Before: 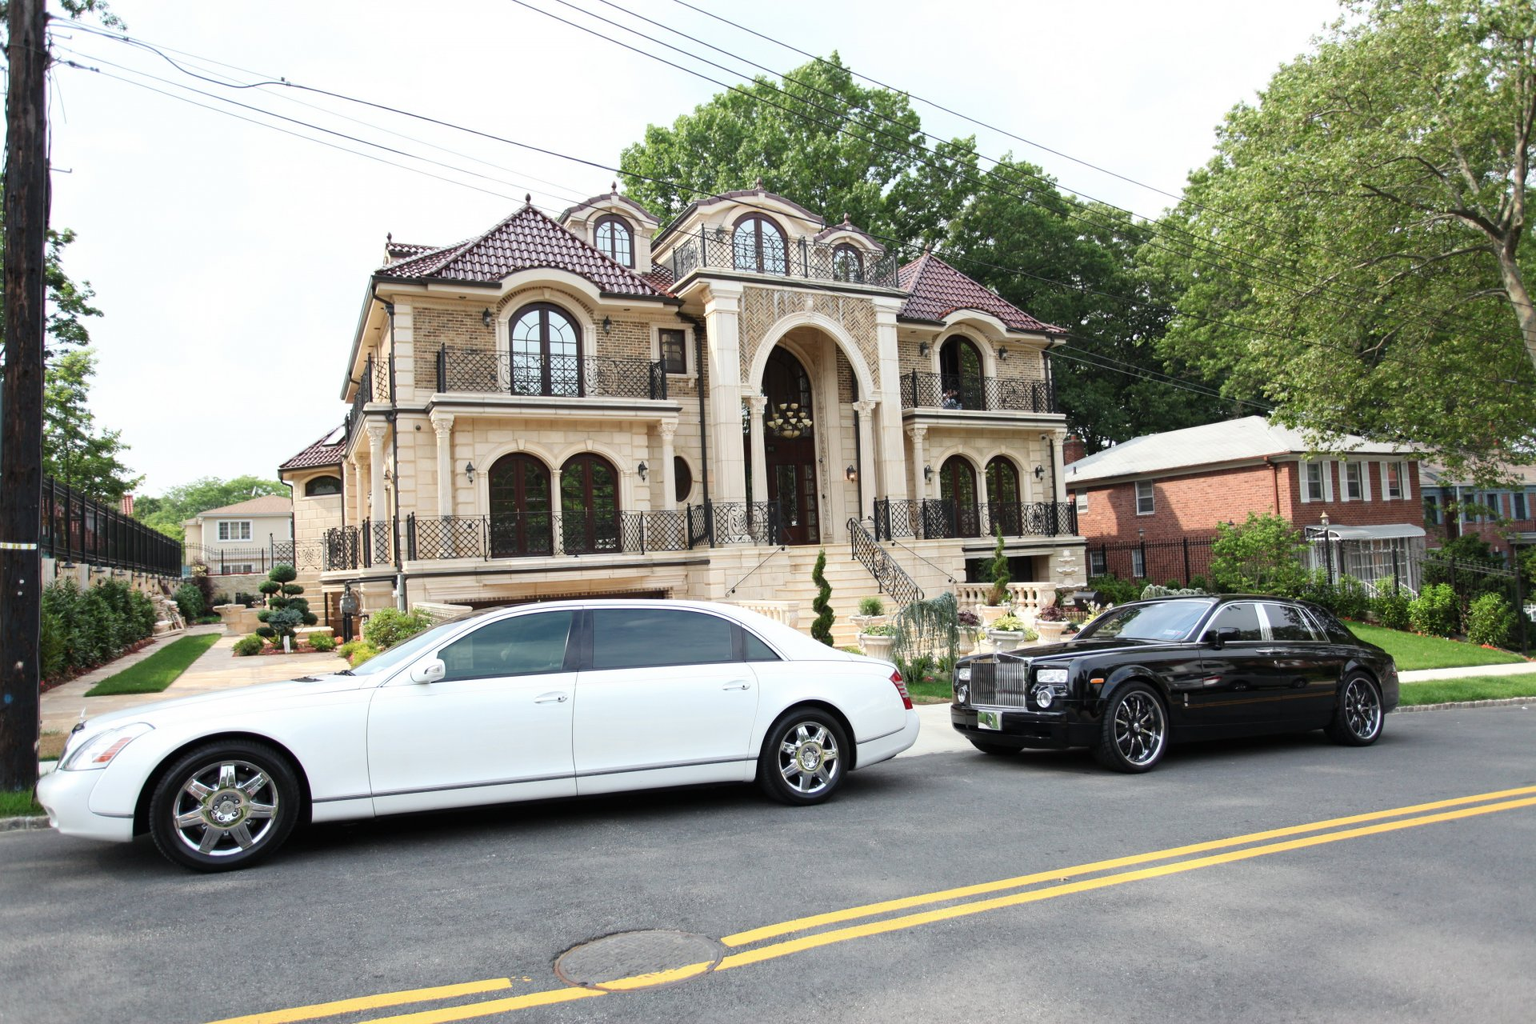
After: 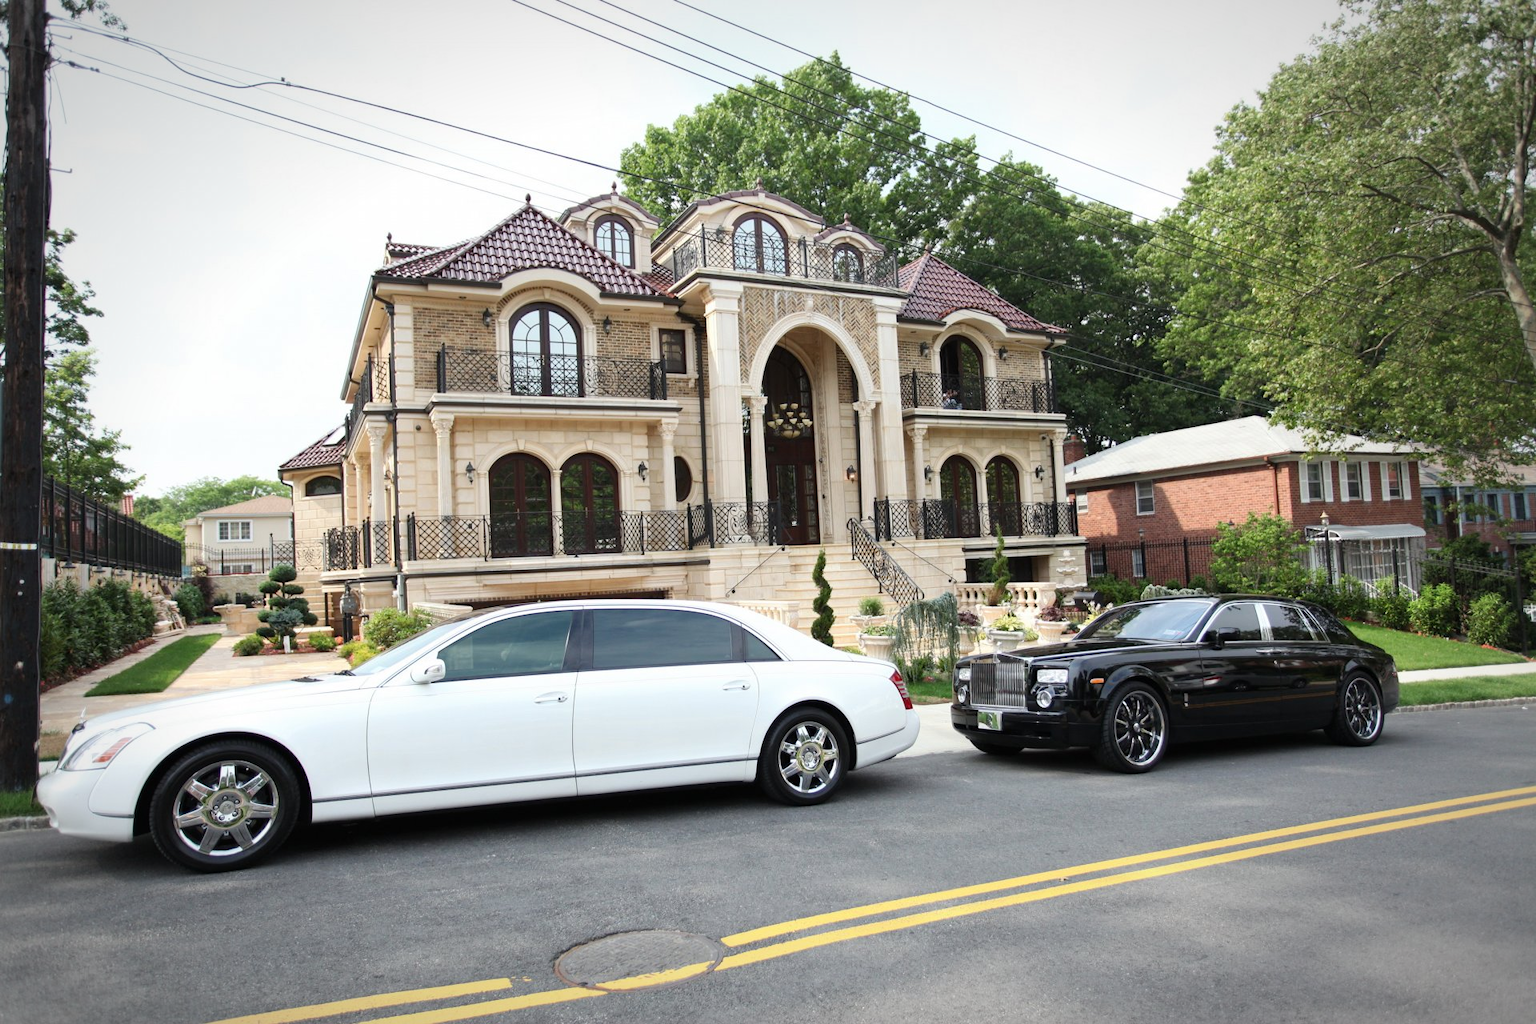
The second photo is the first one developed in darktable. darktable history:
vignetting: brightness -0.406, saturation -0.291, automatic ratio true
